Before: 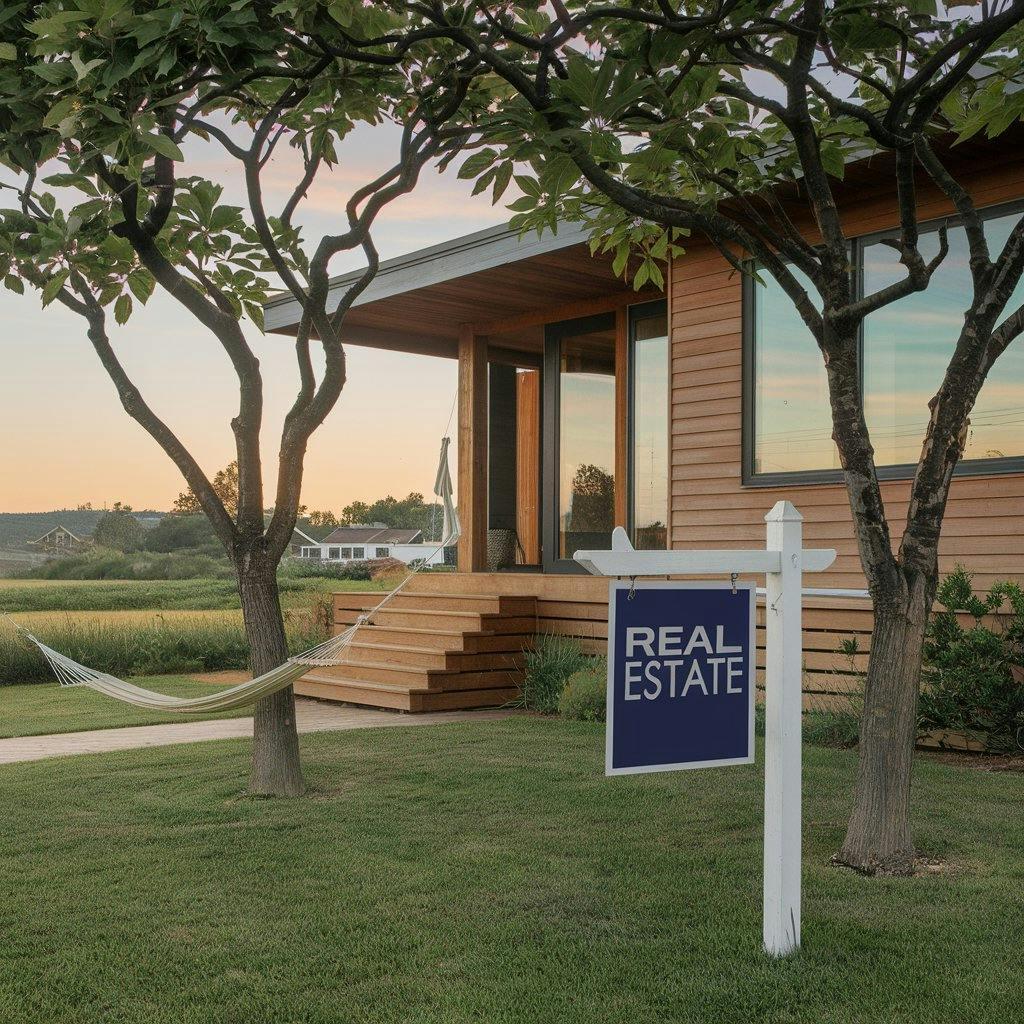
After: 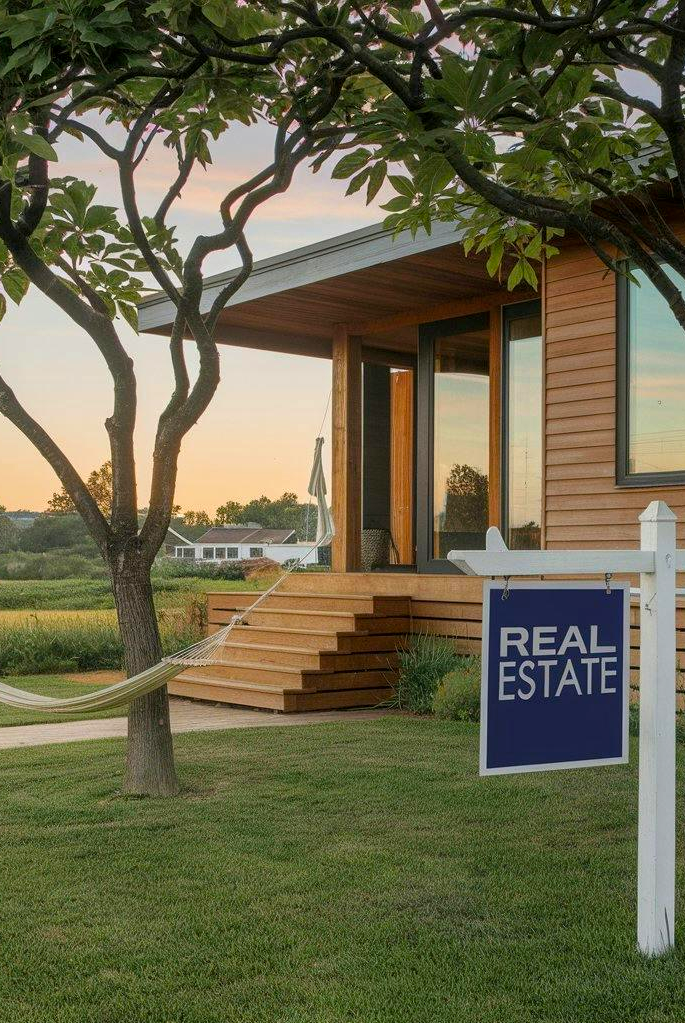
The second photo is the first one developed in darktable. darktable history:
crop and rotate: left 12.352%, right 20.74%
color balance rgb: linear chroma grading › global chroma 15.297%, perceptual saturation grading › global saturation 0.245%, global vibrance 20%
local contrast: highlights 100%, shadows 98%, detail 119%, midtone range 0.2
color calibration: illuminant same as pipeline (D50), adaptation none (bypass), x 0.332, y 0.333, temperature 5010.42 K, gamut compression 0.977
